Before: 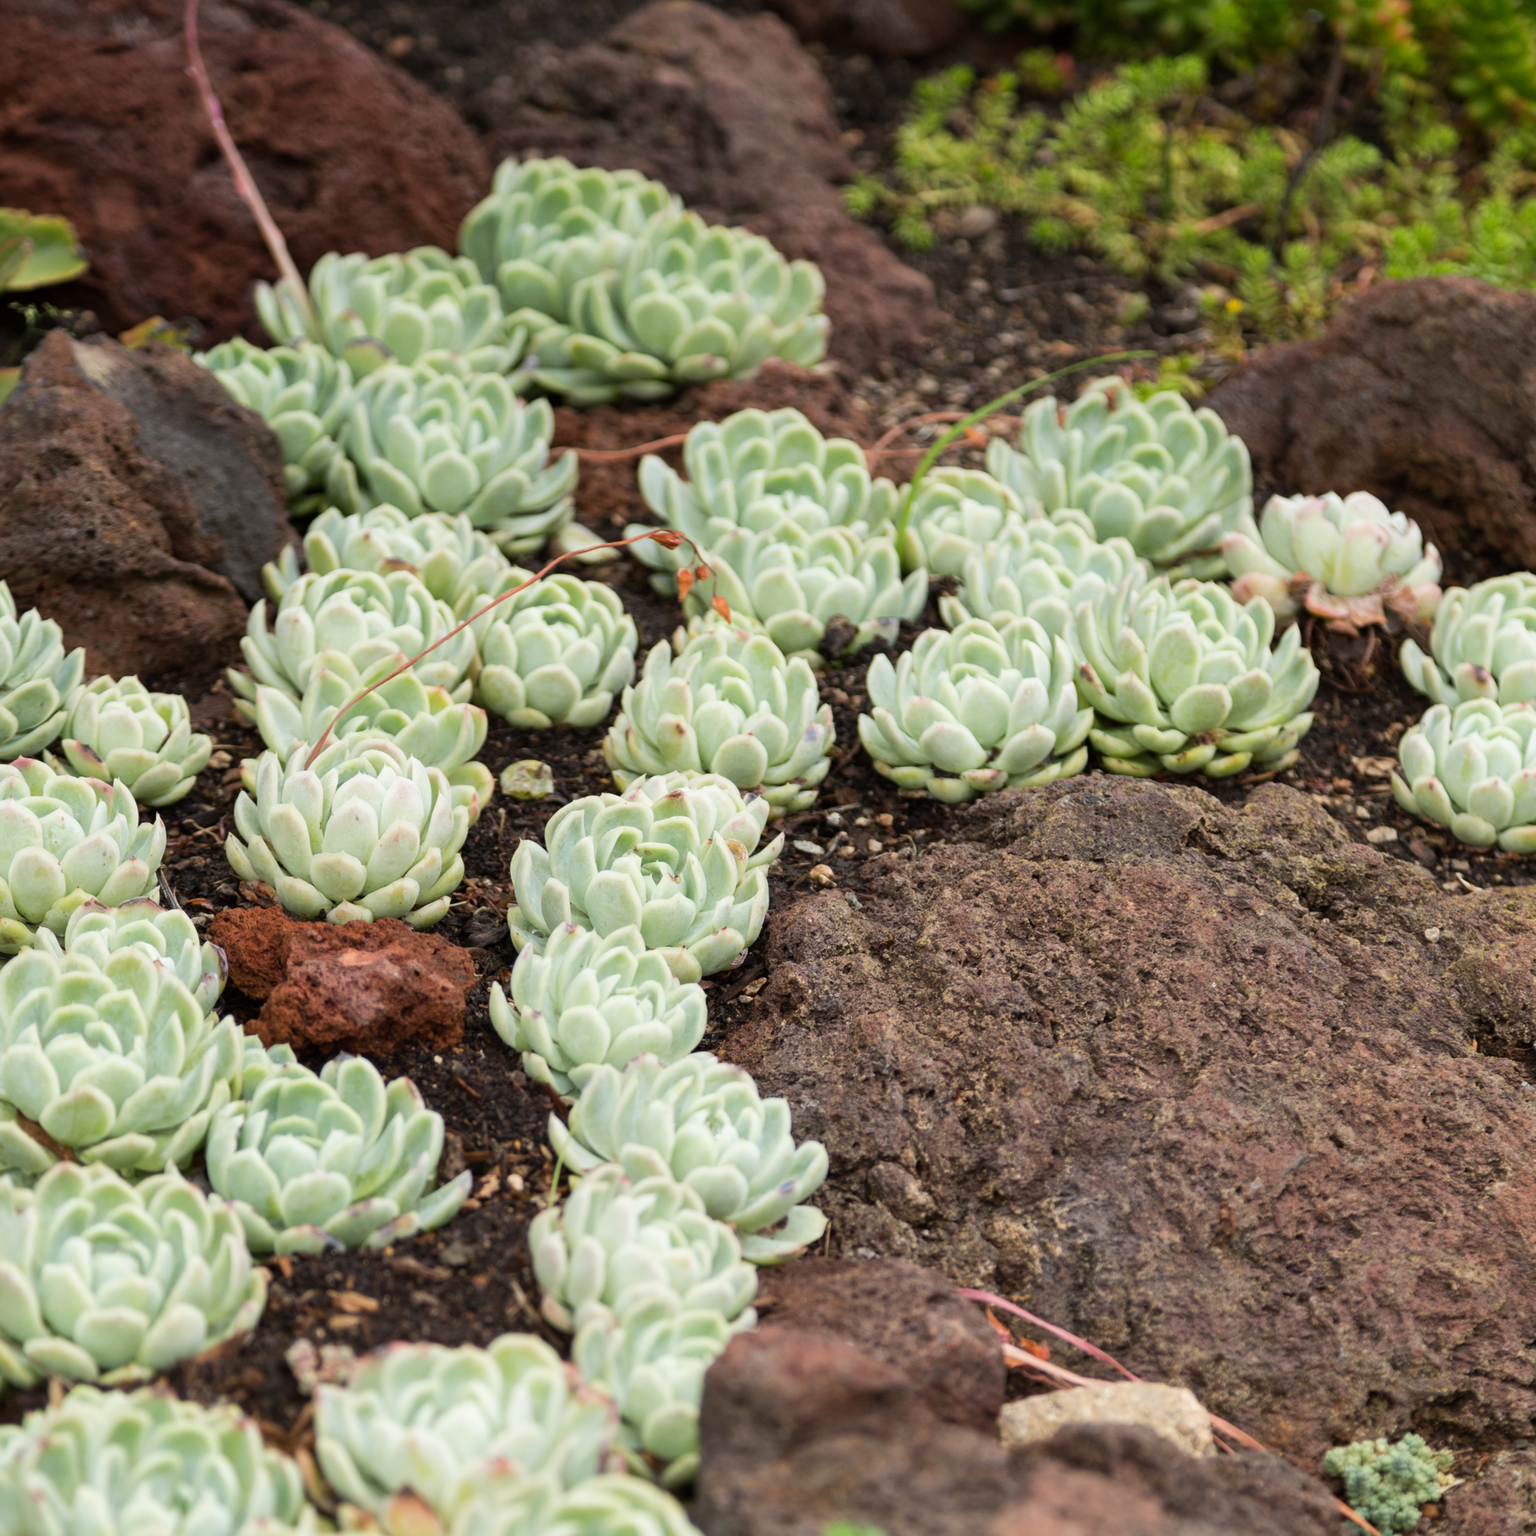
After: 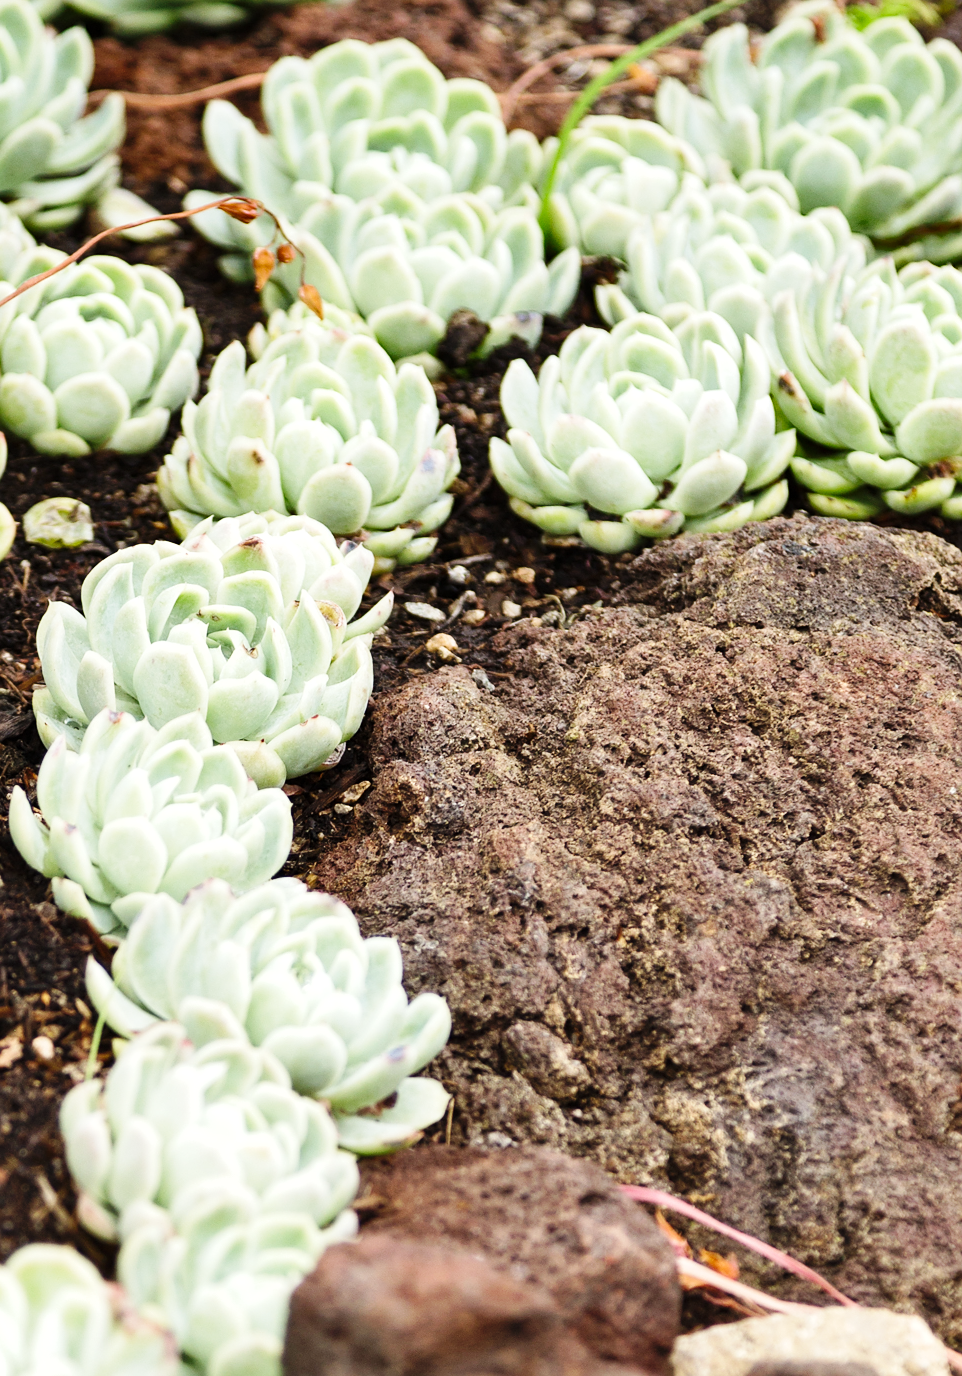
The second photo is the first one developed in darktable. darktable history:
color zones: curves: ch1 [(0.24, 0.634) (0.75, 0.5)]; ch2 [(0.253, 0.437) (0.745, 0.491)], mix -130.73%
base curve: curves: ch0 [(0, 0) (0.036, 0.025) (0.121, 0.166) (0.206, 0.329) (0.605, 0.79) (1, 1)], preserve colors none
shadows and highlights: low approximation 0.01, soften with gaussian
exposure: exposure 0.296 EV, compensate highlight preservation false
sharpen: radius 1
crop: left 31.409%, top 24.642%, right 20.456%, bottom 6.532%
